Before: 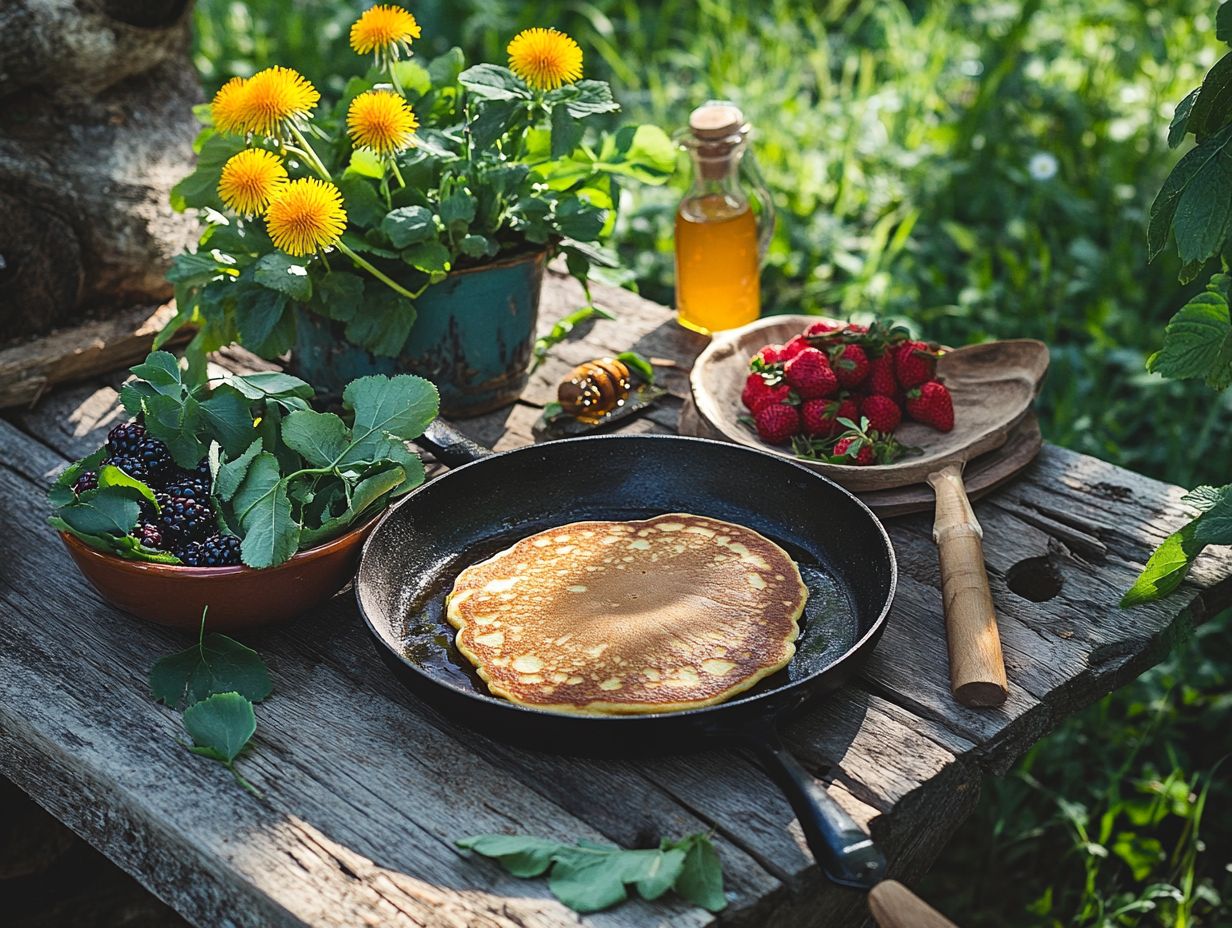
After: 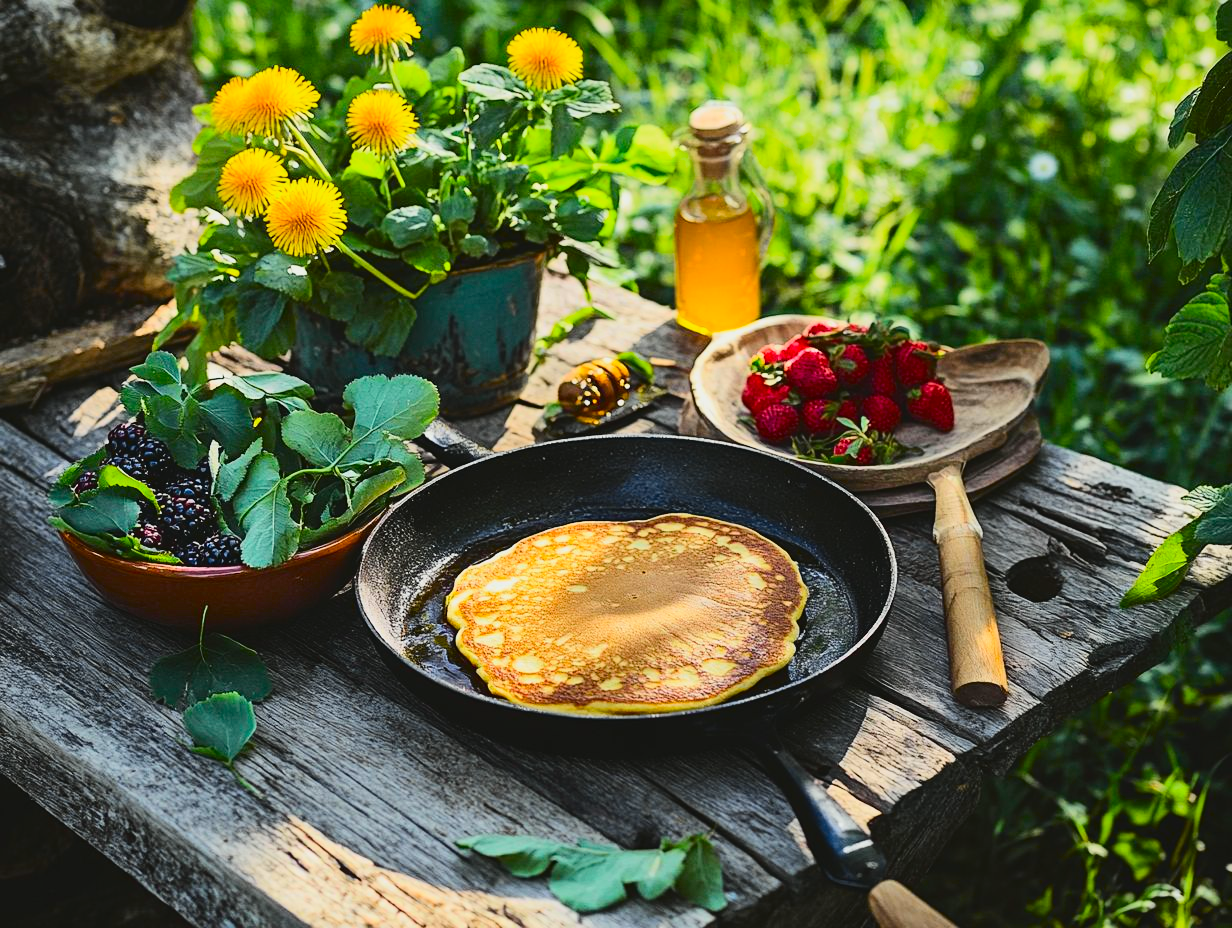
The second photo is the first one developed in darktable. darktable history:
tone curve: curves: ch0 [(0, 0.03) (0.113, 0.087) (0.207, 0.184) (0.515, 0.612) (0.712, 0.793) (1, 0.946)]; ch1 [(0, 0) (0.172, 0.123) (0.317, 0.279) (0.407, 0.401) (0.476, 0.482) (0.505, 0.499) (0.534, 0.534) (0.632, 0.645) (0.726, 0.745) (1, 1)]; ch2 [(0, 0) (0.411, 0.424) (0.476, 0.492) (0.521, 0.524) (0.541, 0.559) (0.65, 0.699) (1, 1)], color space Lab, independent channels, preserve colors none
color balance rgb: perceptual saturation grading › global saturation 20%, global vibrance 20%
